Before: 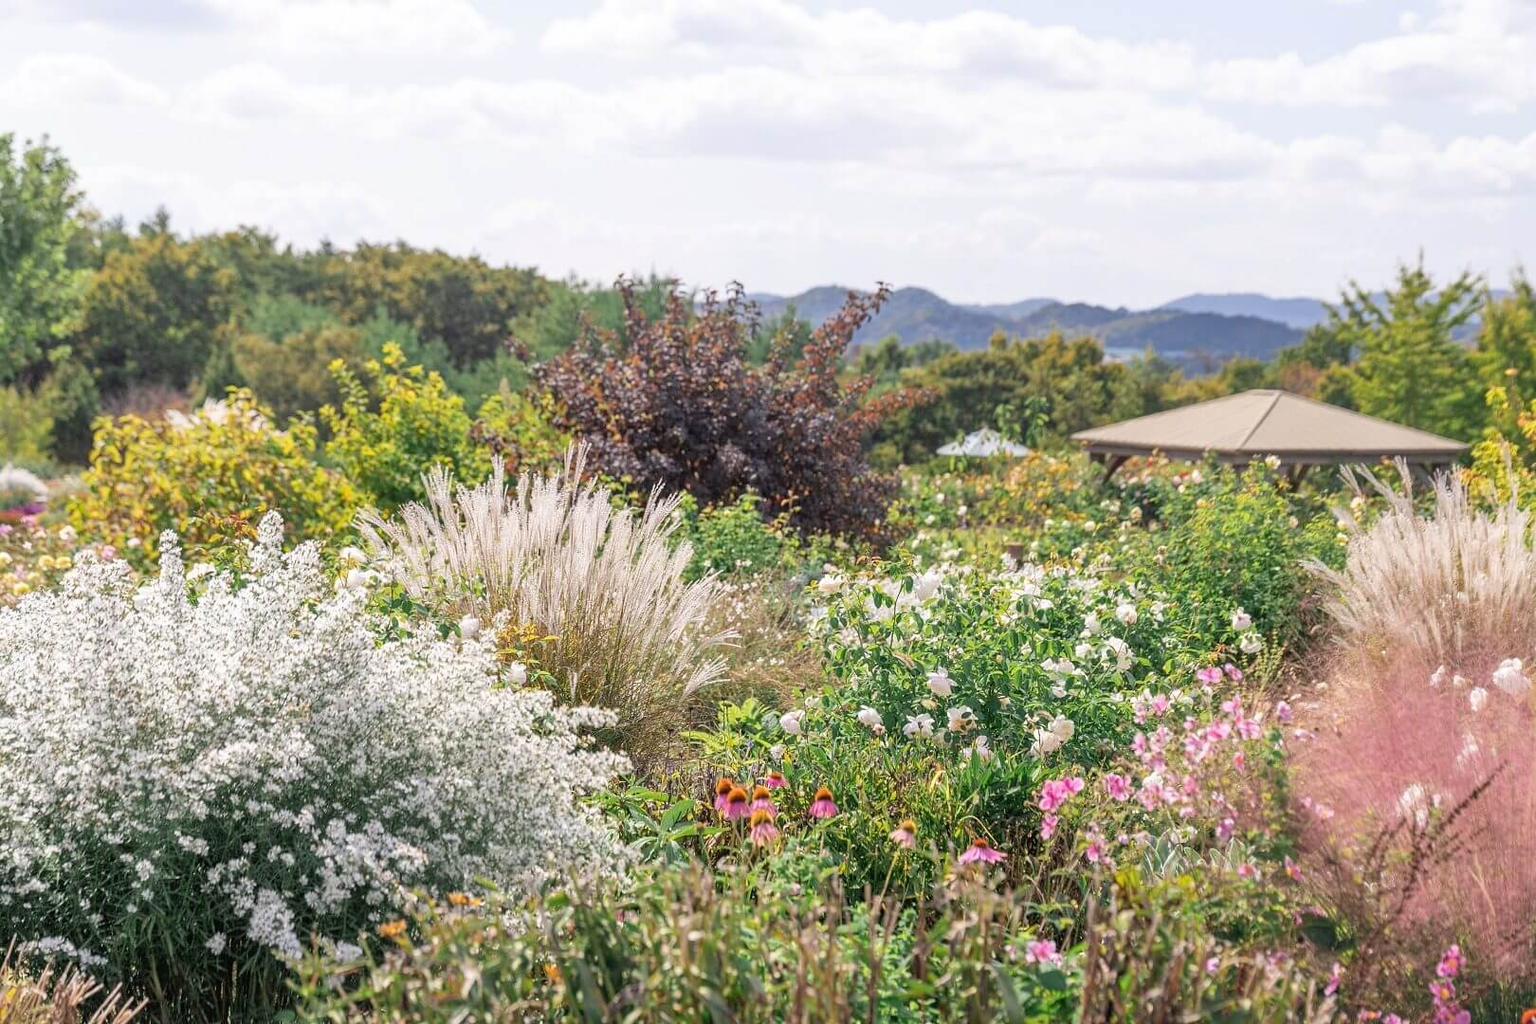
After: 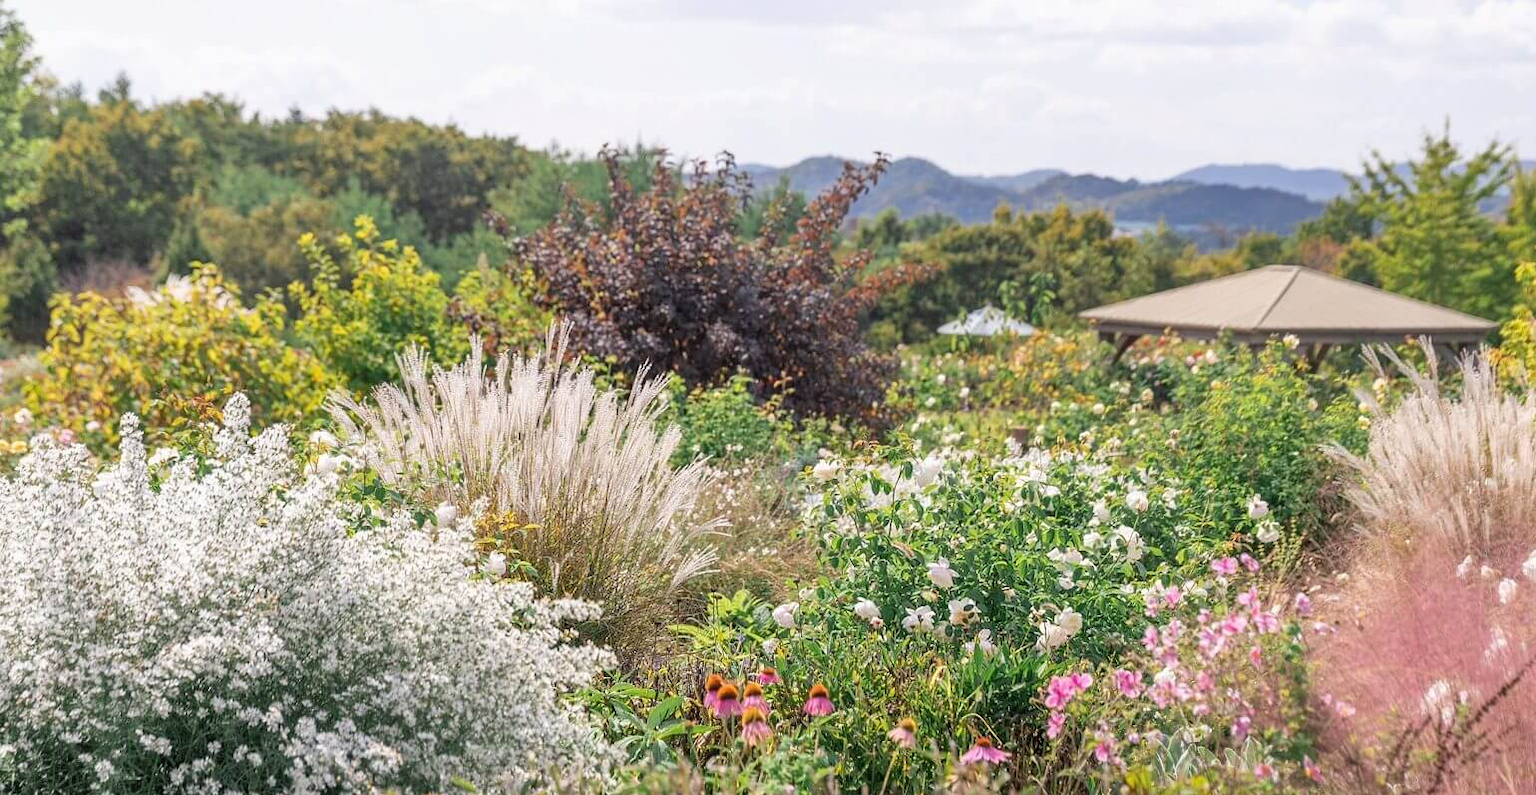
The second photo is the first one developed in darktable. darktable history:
exposure: compensate highlight preservation false
crop and rotate: left 2.978%, top 13.48%, right 1.952%, bottom 12.627%
